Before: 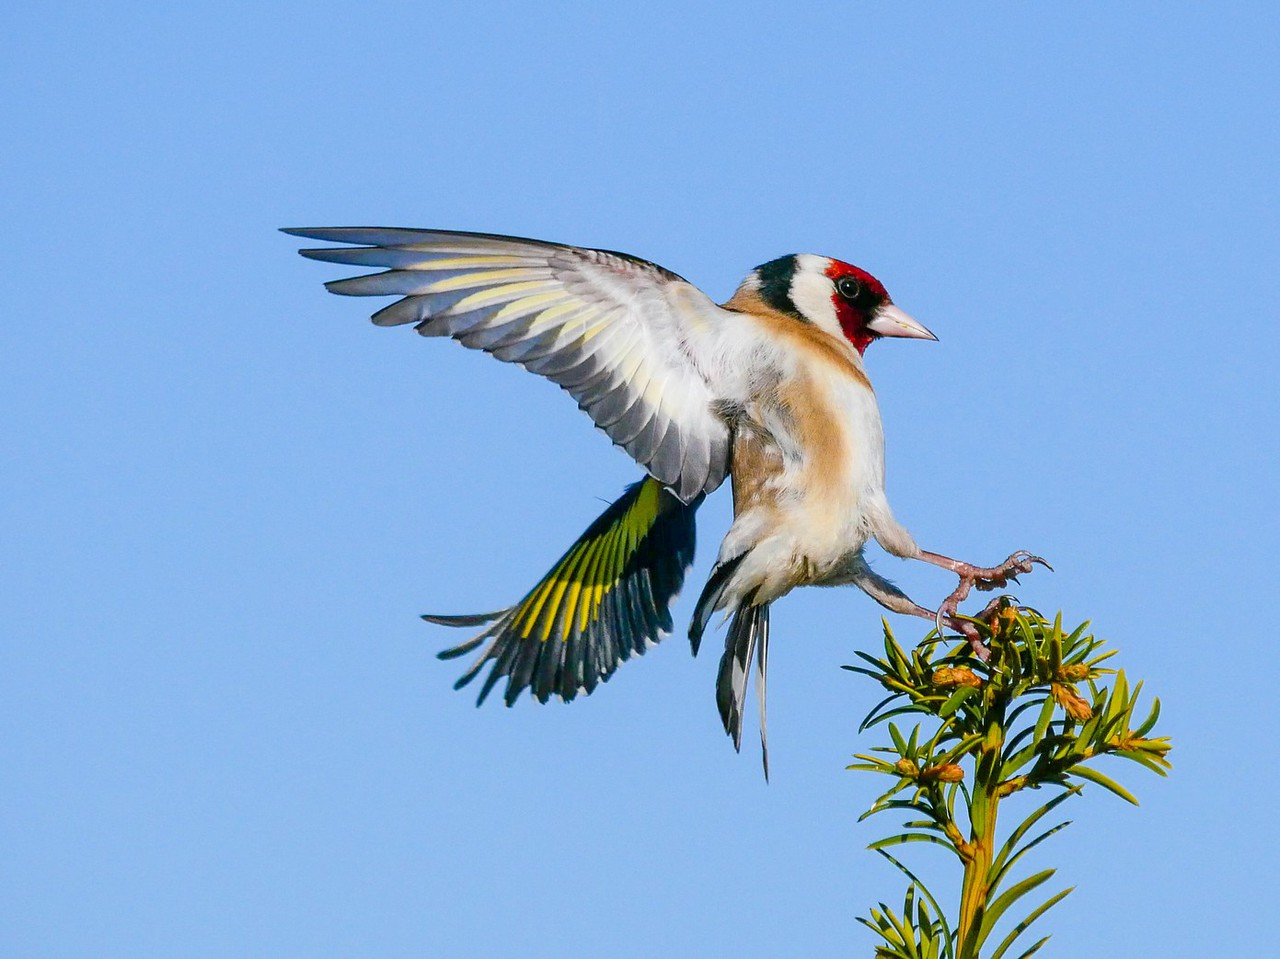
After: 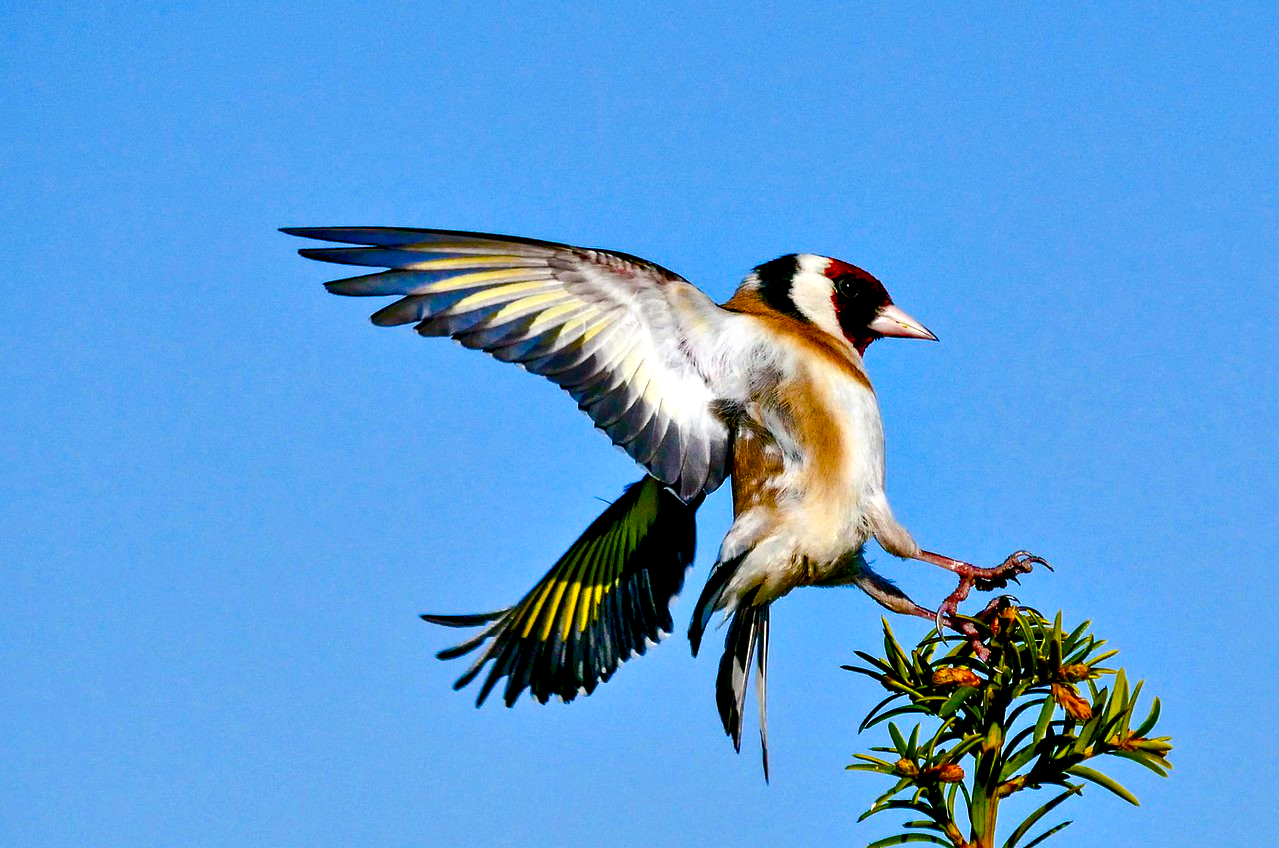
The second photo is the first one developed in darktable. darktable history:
contrast brightness saturation: brightness -0.25, saturation 0.2
contrast equalizer: octaves 7, y [[0.528, 0.548, 0.563, 0.562, 0.546, 0.526], [0.55 ×6], [0 ×6], [0 ×6], [0 ×6]]
crop and rotate: top 0%, bottom 11.49%
color balance rgb: shadows lift › luminance -9.41%, highlights gain › luminance 17.6%, global offset › luminance -1.45%, perceptual saturation grading › highlights -17.77%, perceptual saturation grading › mid-tones 33.1%, perceptual saturation grading › shadows 50.52%, global vibrance 24.22%
